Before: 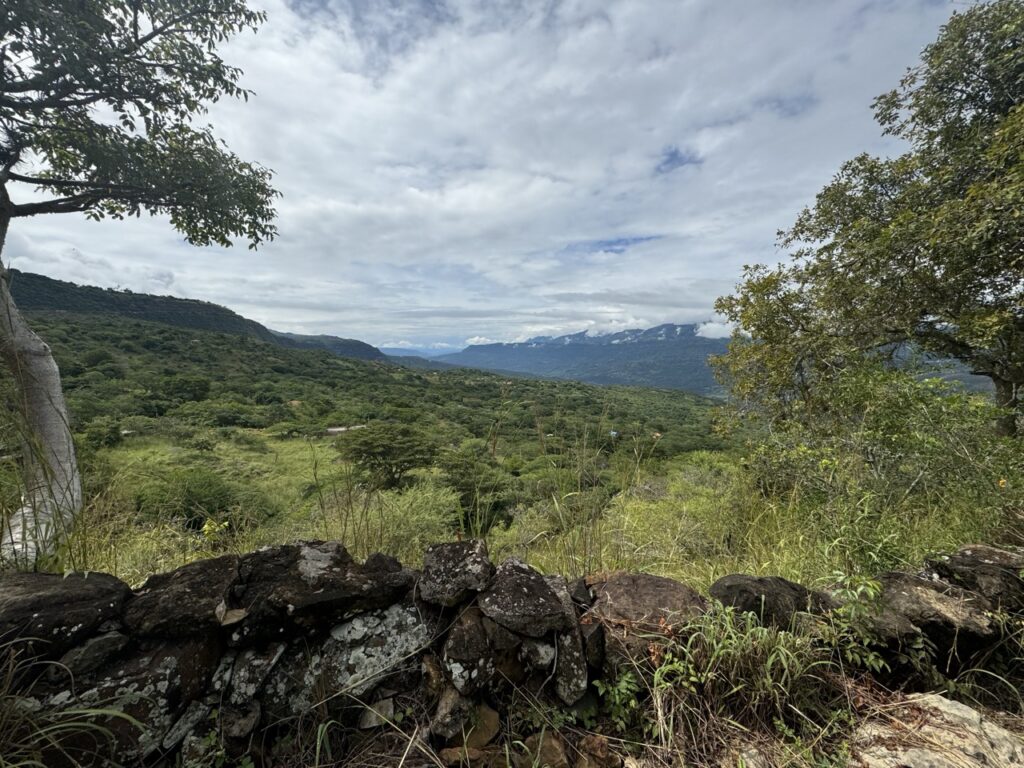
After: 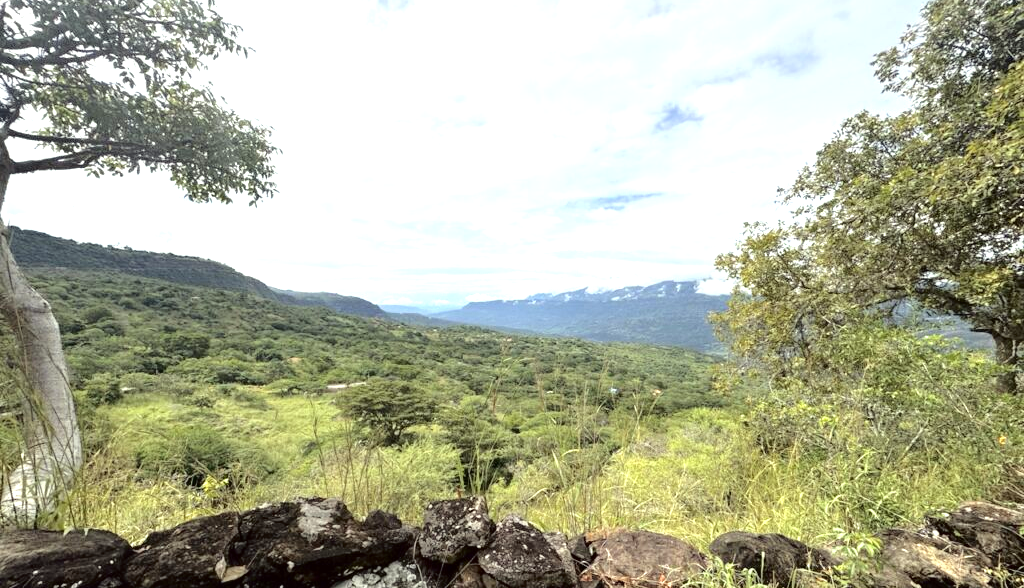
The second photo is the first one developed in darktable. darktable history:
color correction: highlights a* -1.1, highlights b* 4.56, shadows a* 3.58
crop: top 5.688%, bottom 17.685%
tone curve: curves: ch0 [(0, 0) (0.003, 0.001) (0.011, 0.004) (0.025, 0.013) (0.044, 0.022) (0.069, 0.035) (0.1, 0.053) (0.136, 0.088) (0.177, 0.149) (0.224, 0.213) (0.277, 0.293) (0.335, 0.381) (0.399, 0.463) (0.468, 0.546) (0.543, 0.616) (0.623, 0.693) (0.709, 0.766) (0.801, 0.843) (0.898, 0.921) (1, 1)], color space Lab, independent channels, preserve colors none
exposure: black level correction 0, exposure 1.199 EV, compensate exposure bias true, compensate highlight preservation false
